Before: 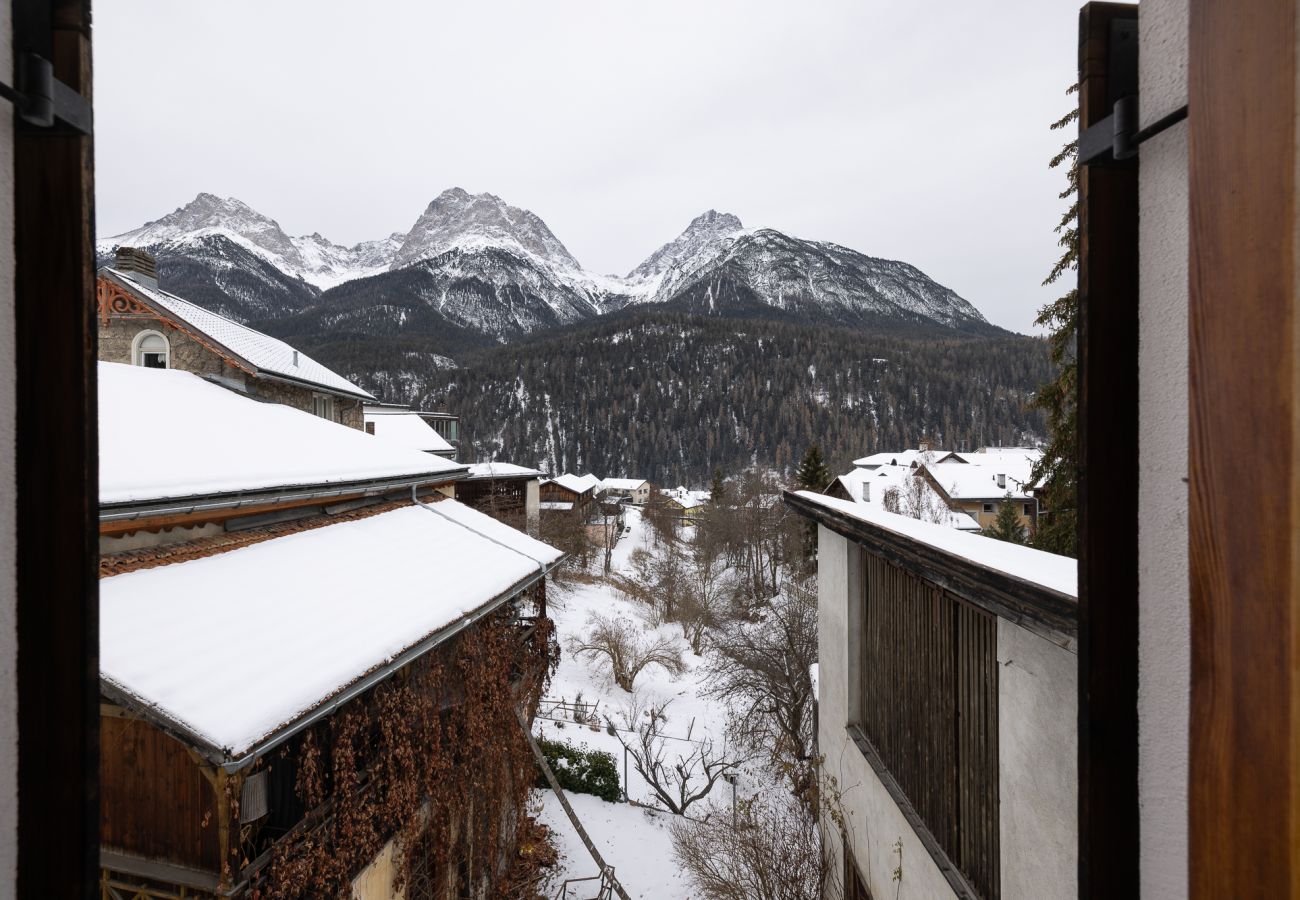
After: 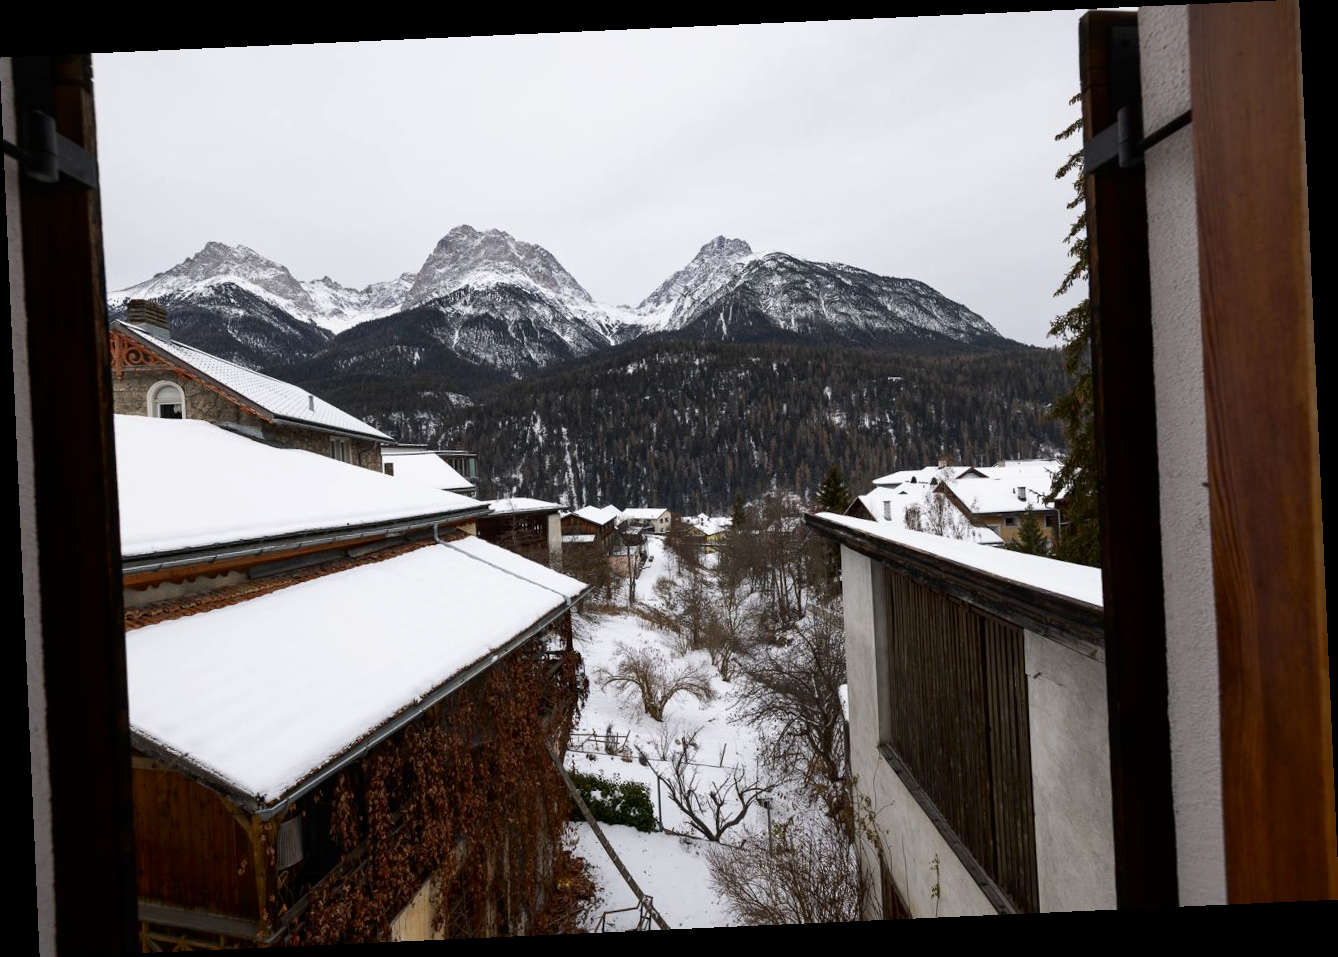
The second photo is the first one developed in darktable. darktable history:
rotate and perspective: rotation -2.56°, automatic cropping off
contrast brightness saturation: contrast 0.07, brightness -0.13, saturation 0.06
